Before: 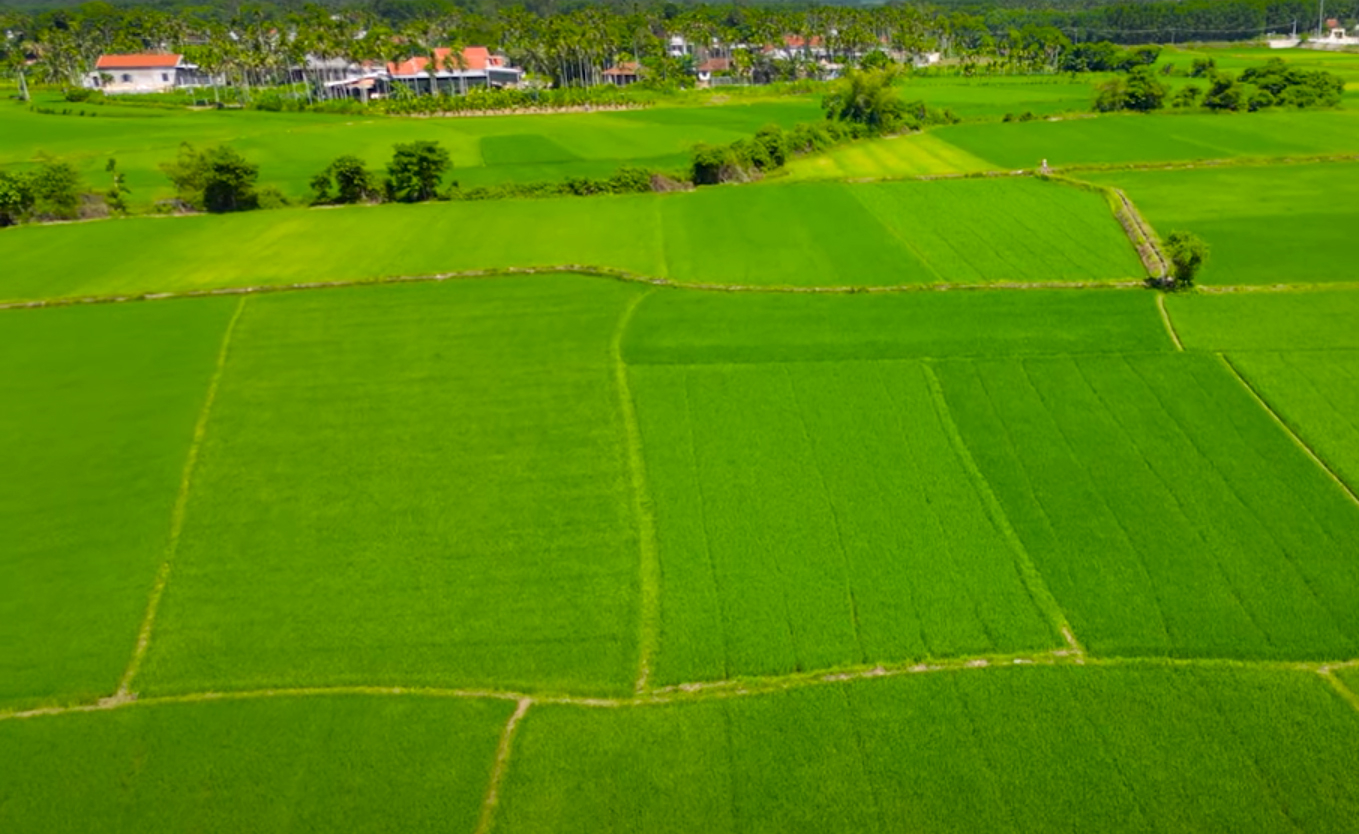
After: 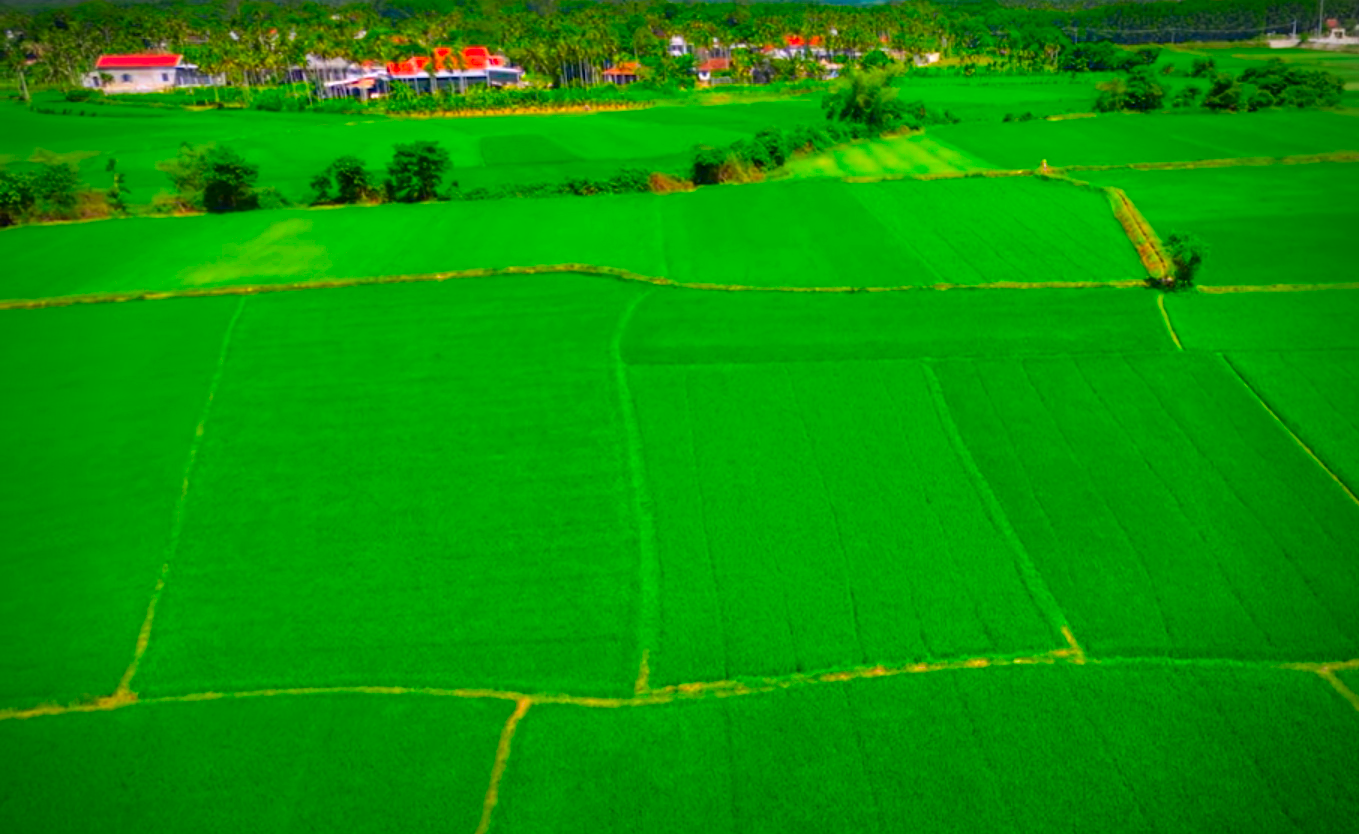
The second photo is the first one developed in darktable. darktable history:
color correction: highlights a* 1.66, highlights b* -1.87, saturation 2.51
exposure: black level correction 0, exposure 0 EV, compensate exposure bias true, compensate highlight preservation false
vignetting: fall-off start 79.73%, center (-0.037, 0.154)
